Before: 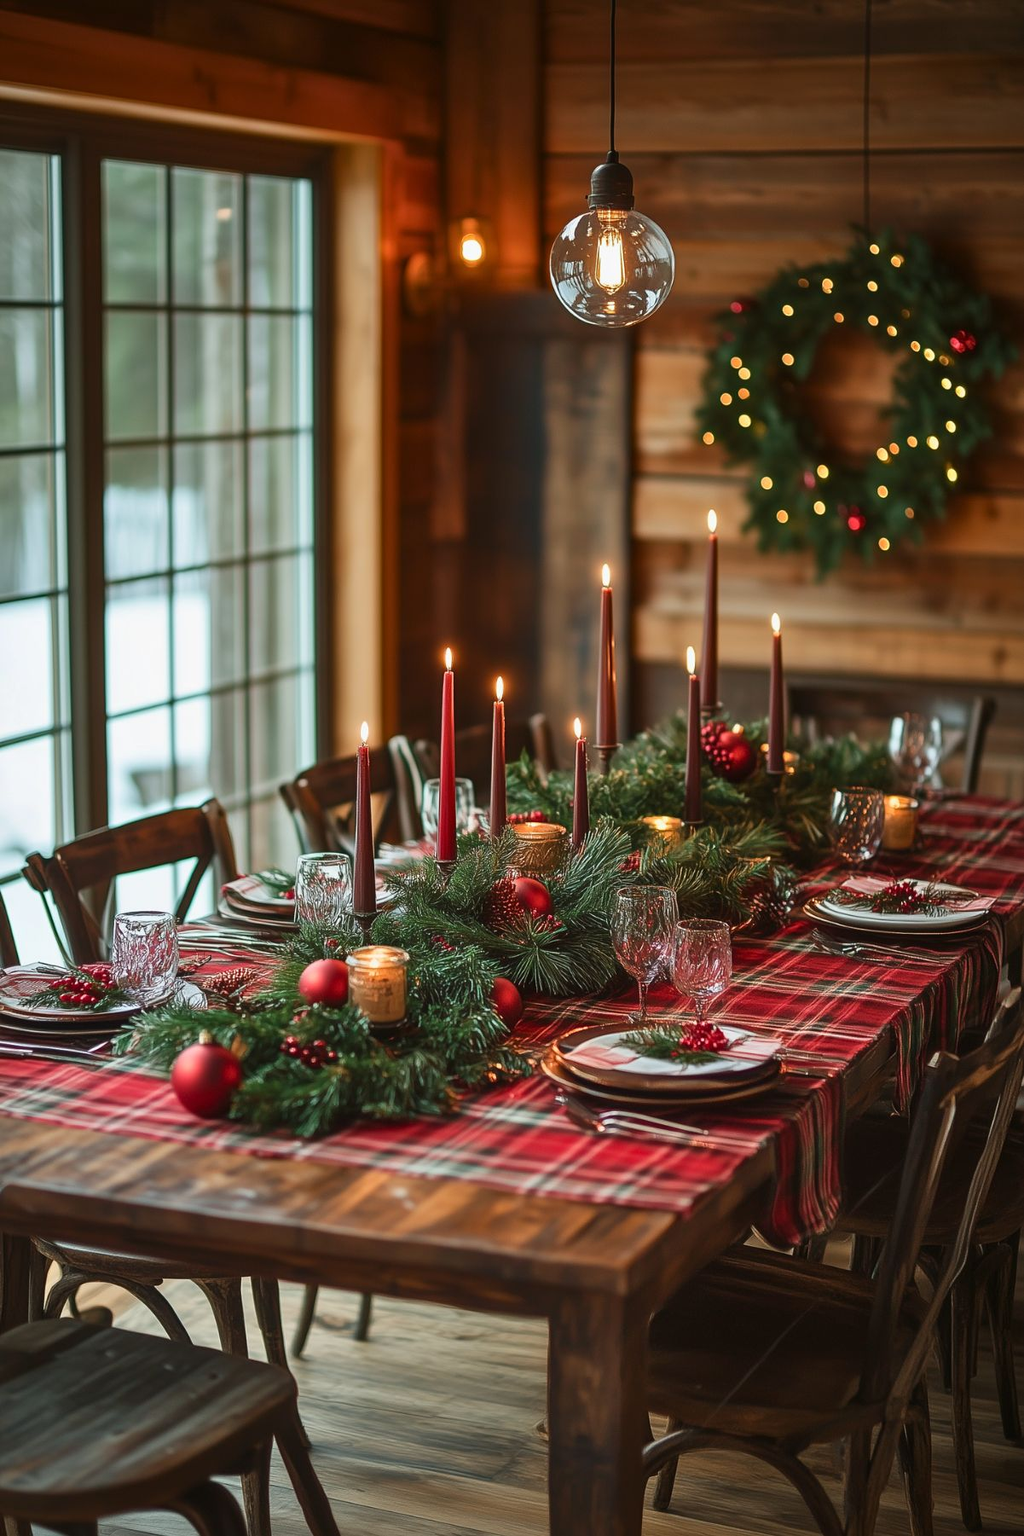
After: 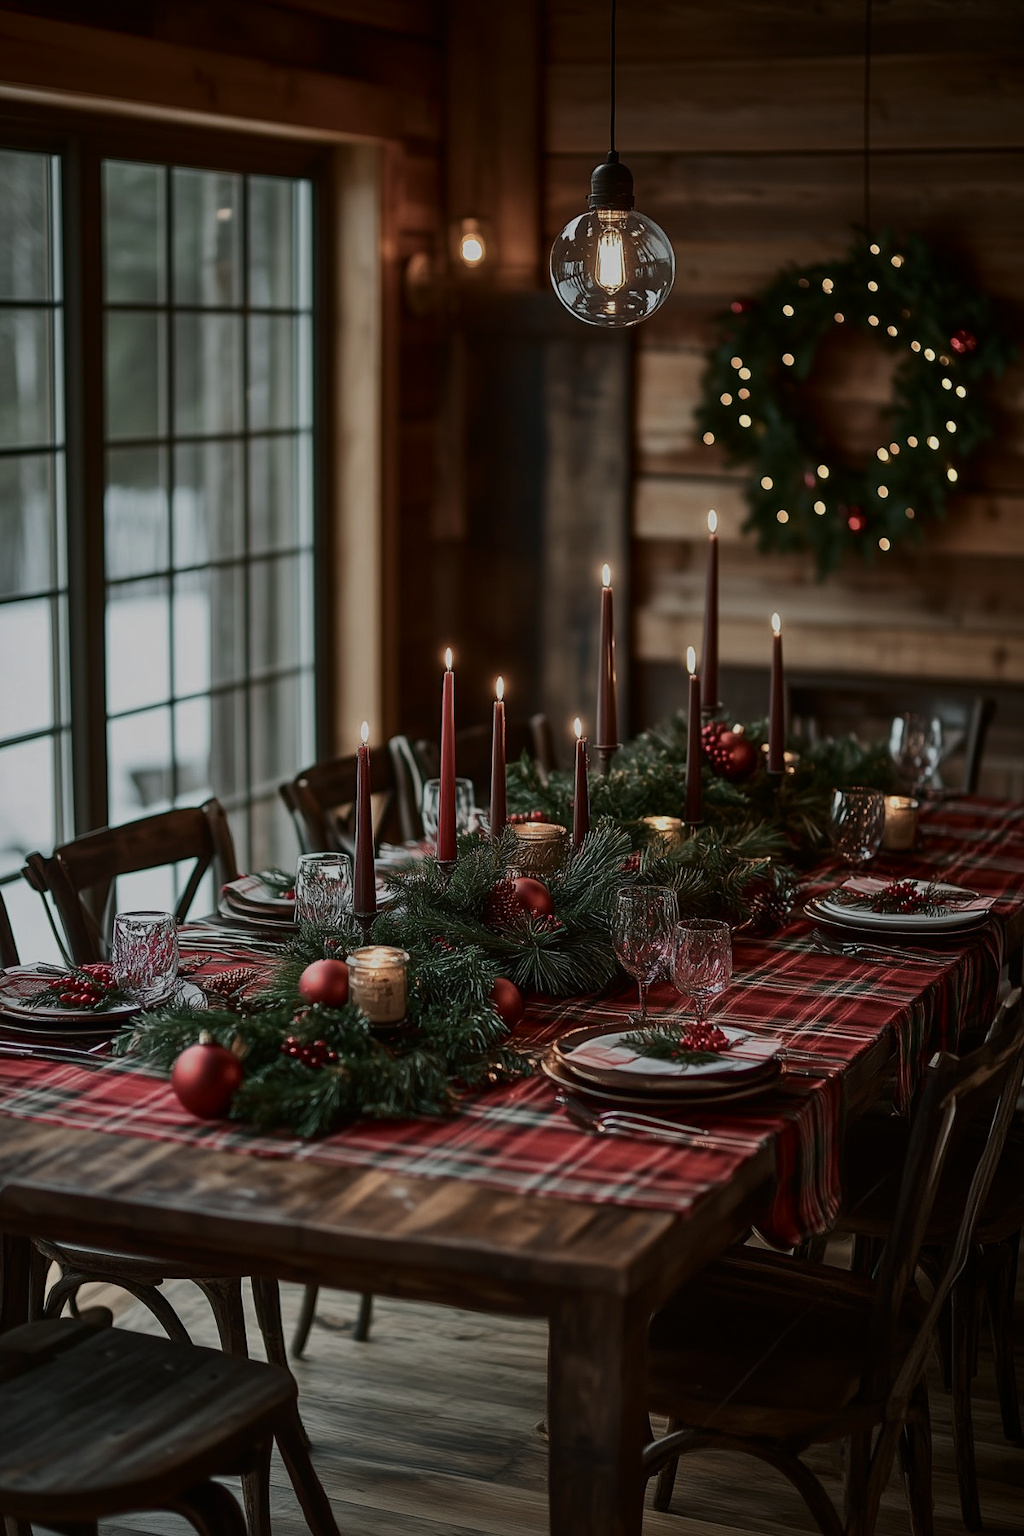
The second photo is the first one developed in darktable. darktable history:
exposure: black level correction 0, exposure -0.766 EV, compensate highlight preservation false
color zones: curves: ch0 [(0, 0.6) (0.129, 0.585) (0.193, 0.596) (0.429, 0.5) (0.571, 0.5) (0.714, 0.5) (0.857, 0.5) (1, 0.6)]; ch1 [(0, 0.453) (0.112, 0.245) (0.213, 0.252) (0.429, 0.233) (0.571, 0.231) (0.683, 0.242) (0.857, 0.296) (1, 0.453)]
contrast brightness saturation: contrast 0.12, brightness -0.12, saturation 0.2
